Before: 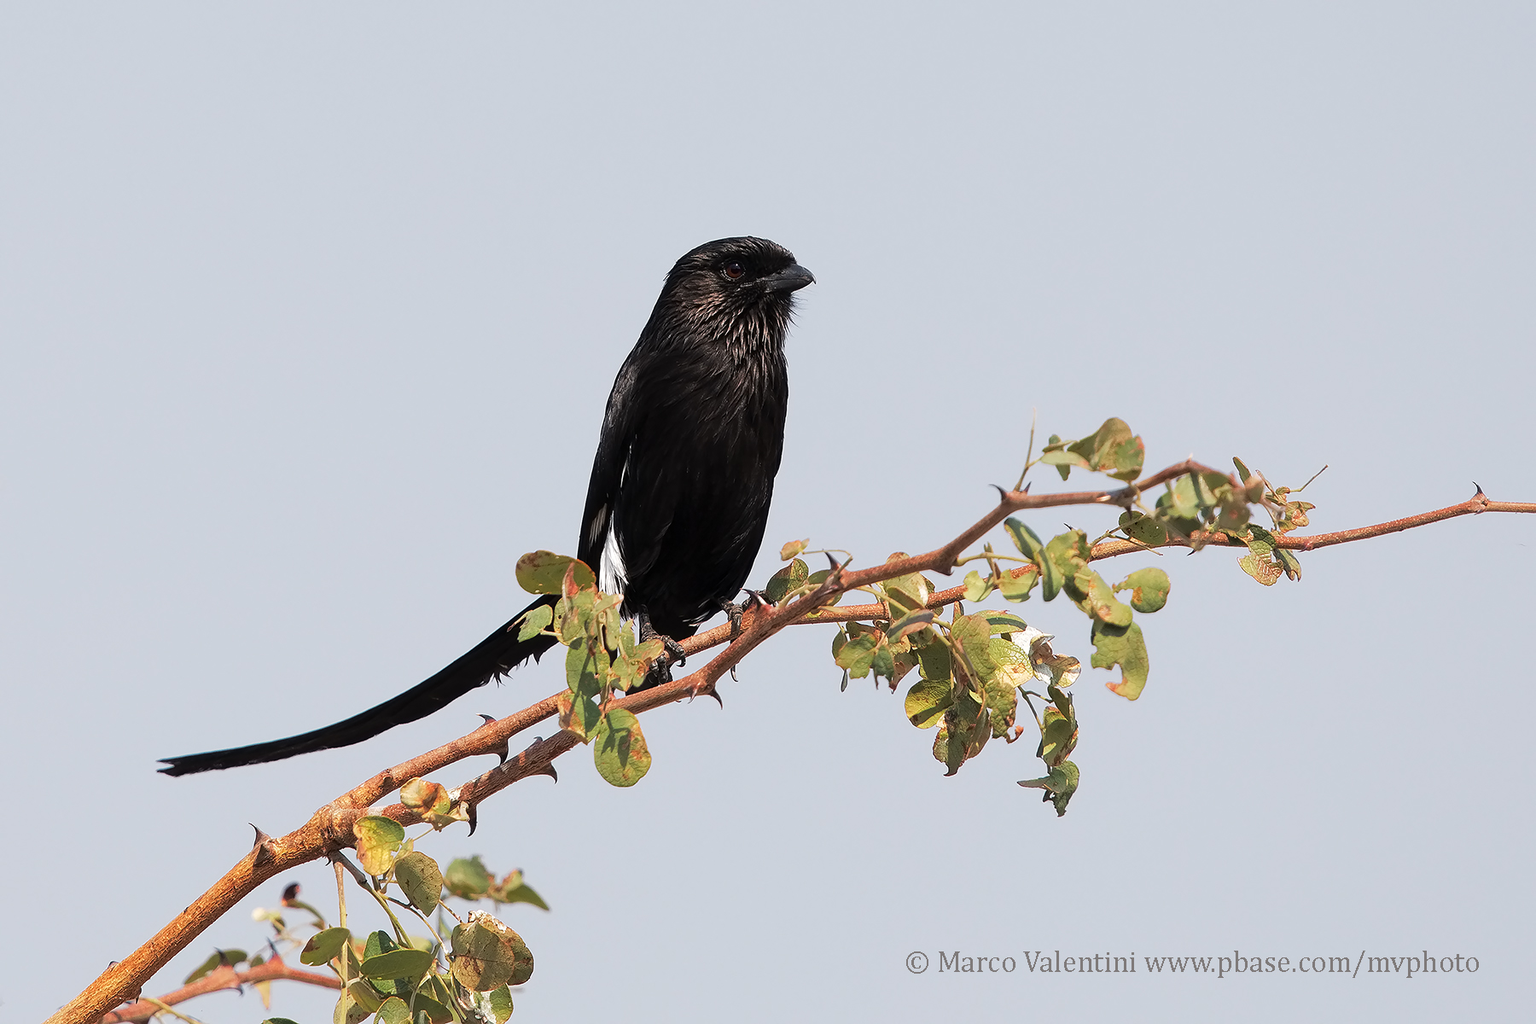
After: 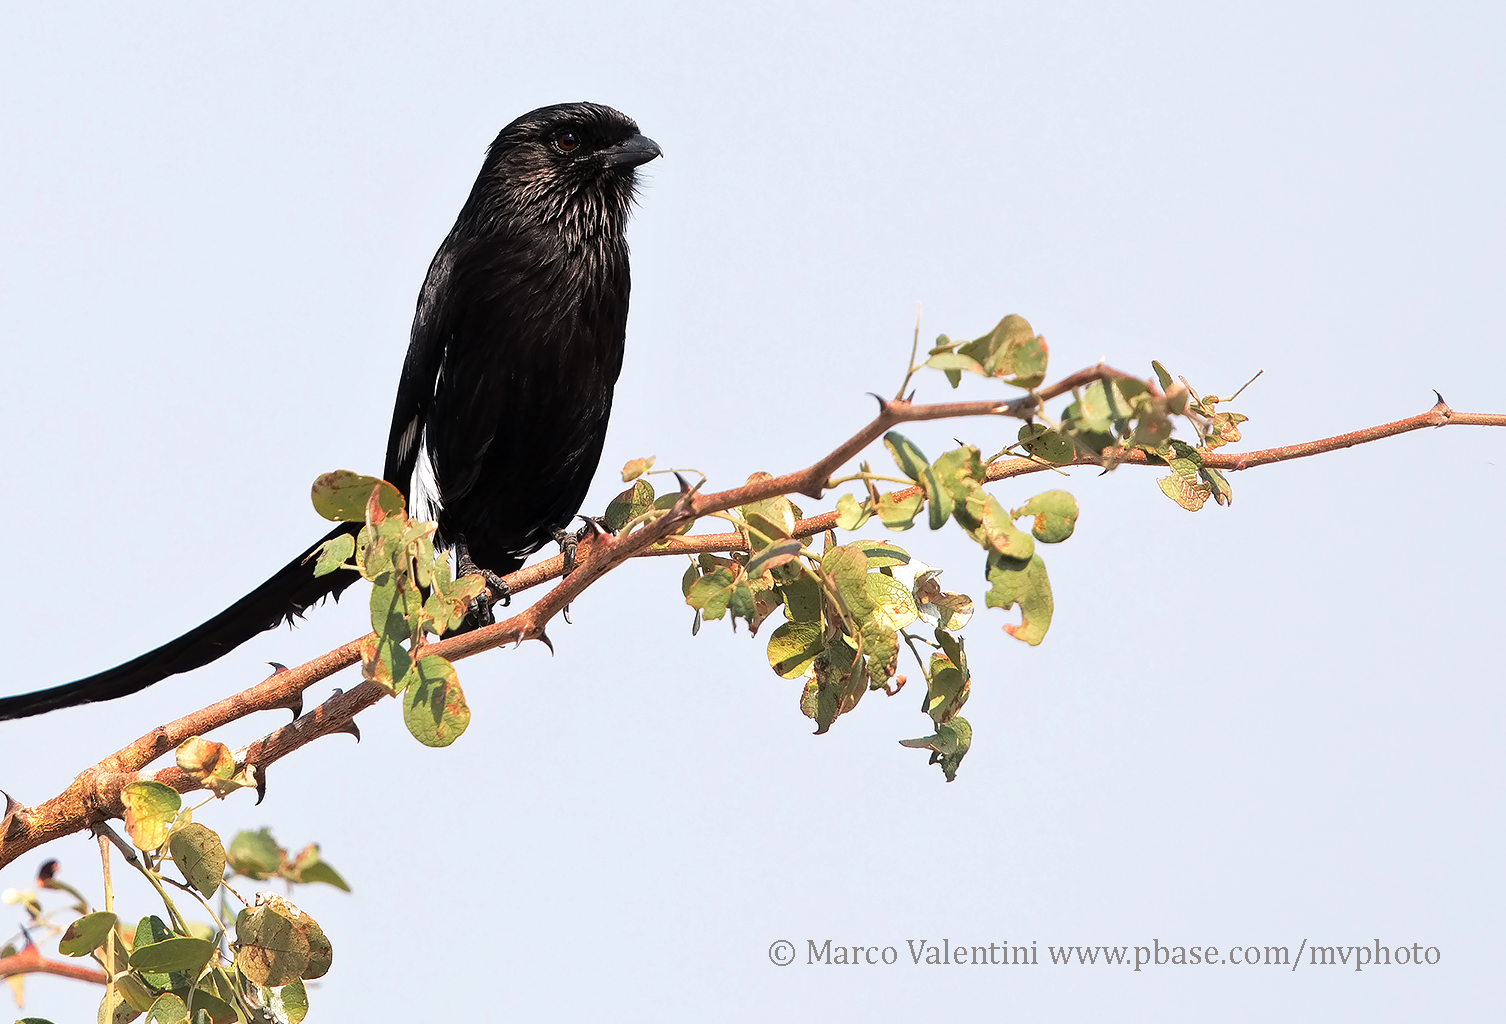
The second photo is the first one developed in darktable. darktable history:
crop: left 16.294%, top 14.617%
tone equalizer: -8 EV -0.403 EV, -7 EV -0.395 EV, -6 EV -0.302 EV, -5 EV -0.207 EV, -3 EV 0.248 EV, -2 EV 0.351 EV, -1 EV 0.413 EV, +0 EV 0.389 EV
